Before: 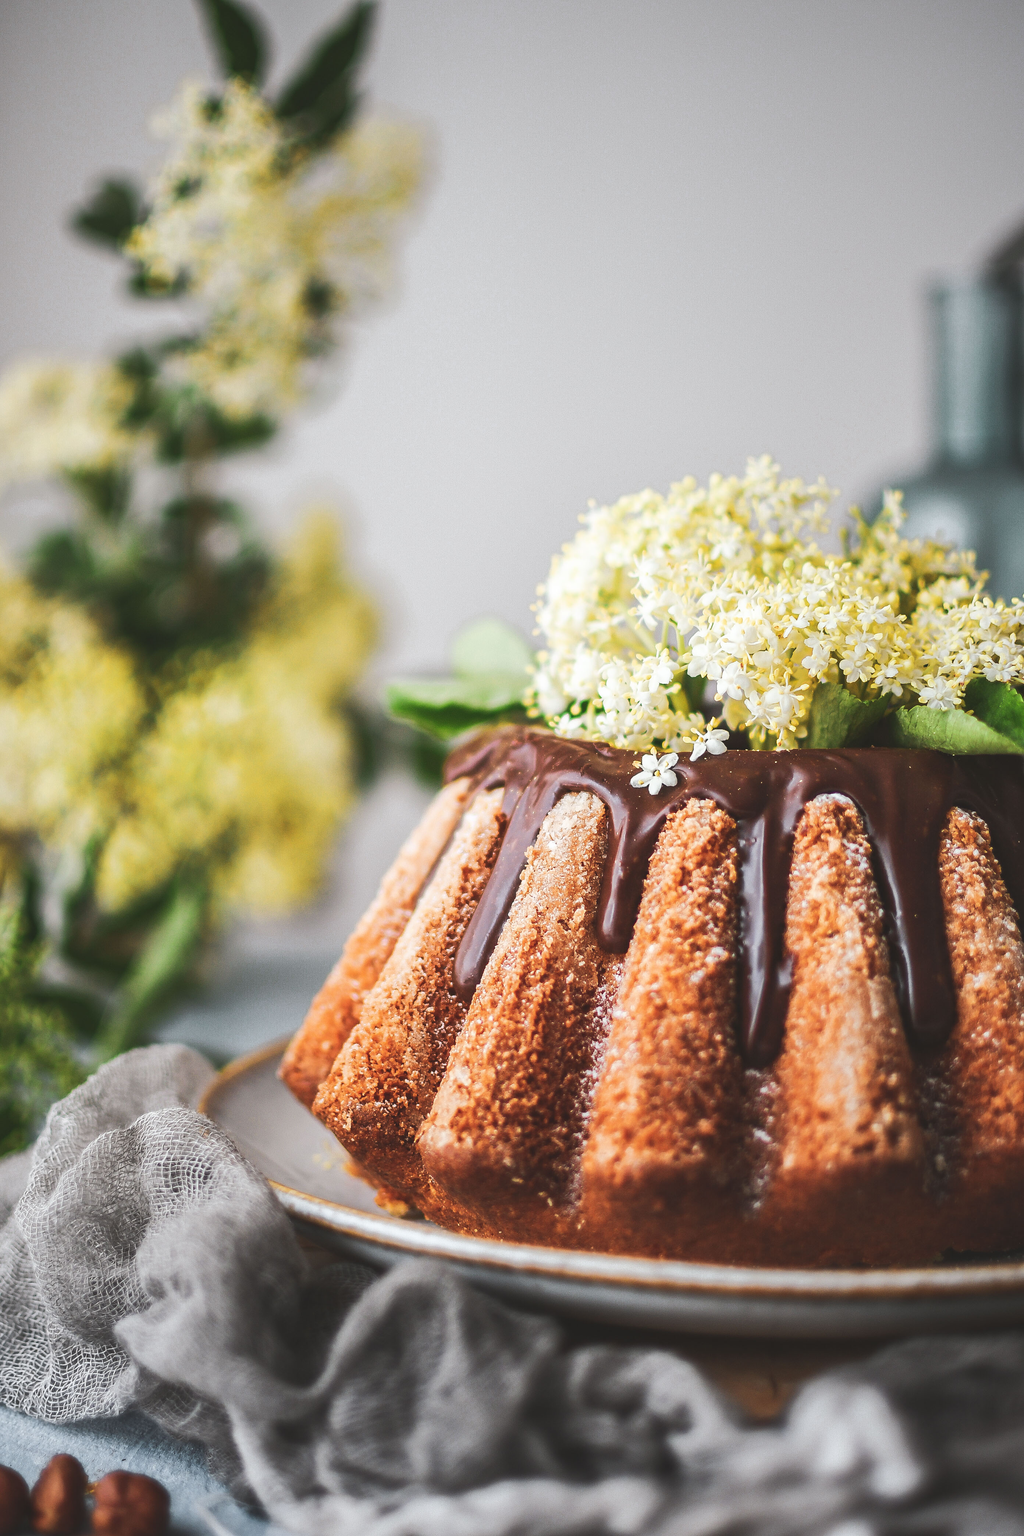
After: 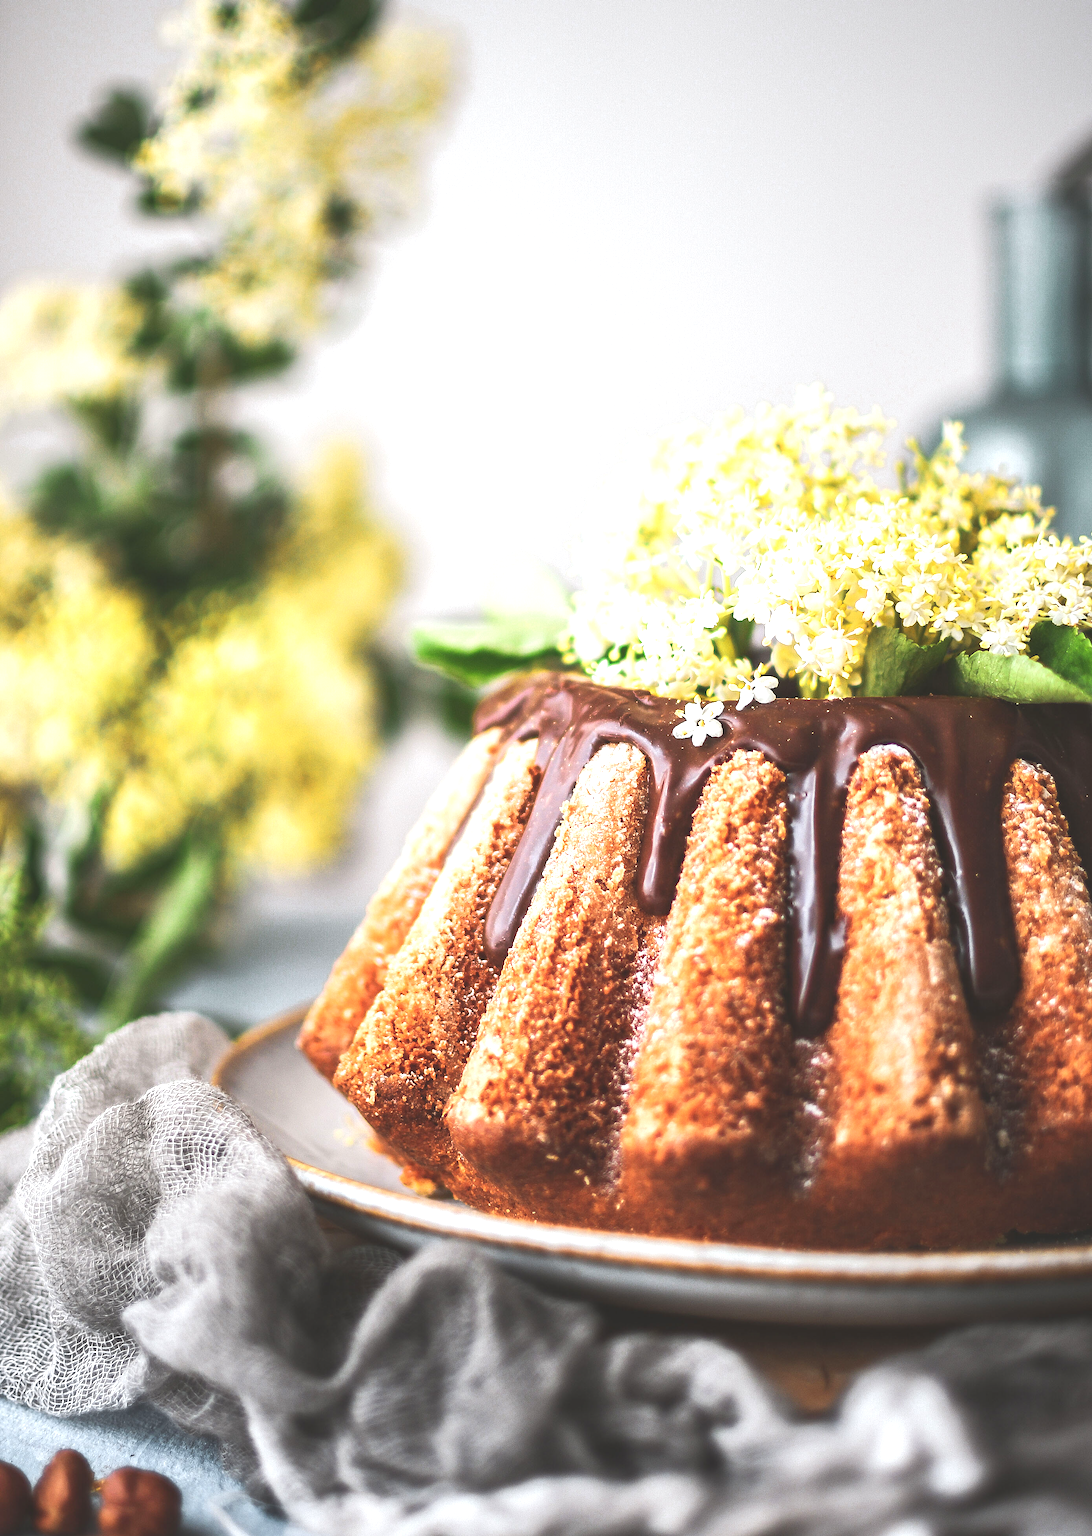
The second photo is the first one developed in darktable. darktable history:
crop and rotate: top 6.25%
exposure: black level correction 0, exposure 0.7 EV, compensate exposure bias true, compensate highlight preservation false
